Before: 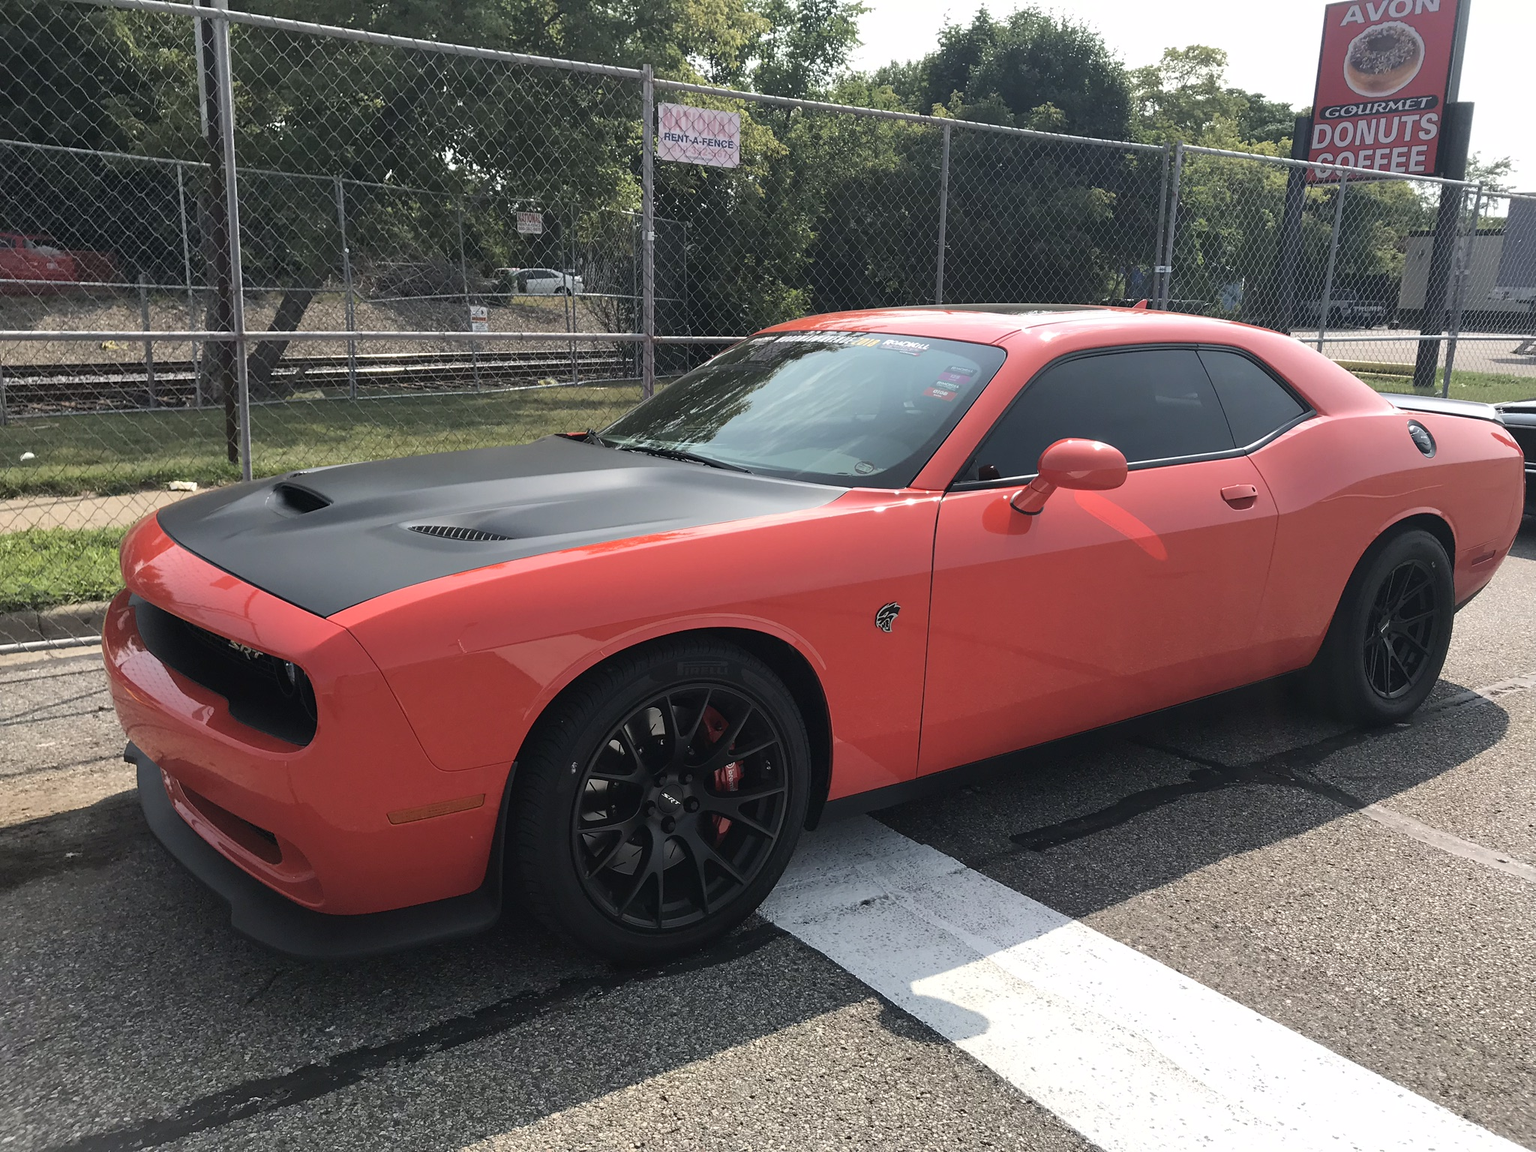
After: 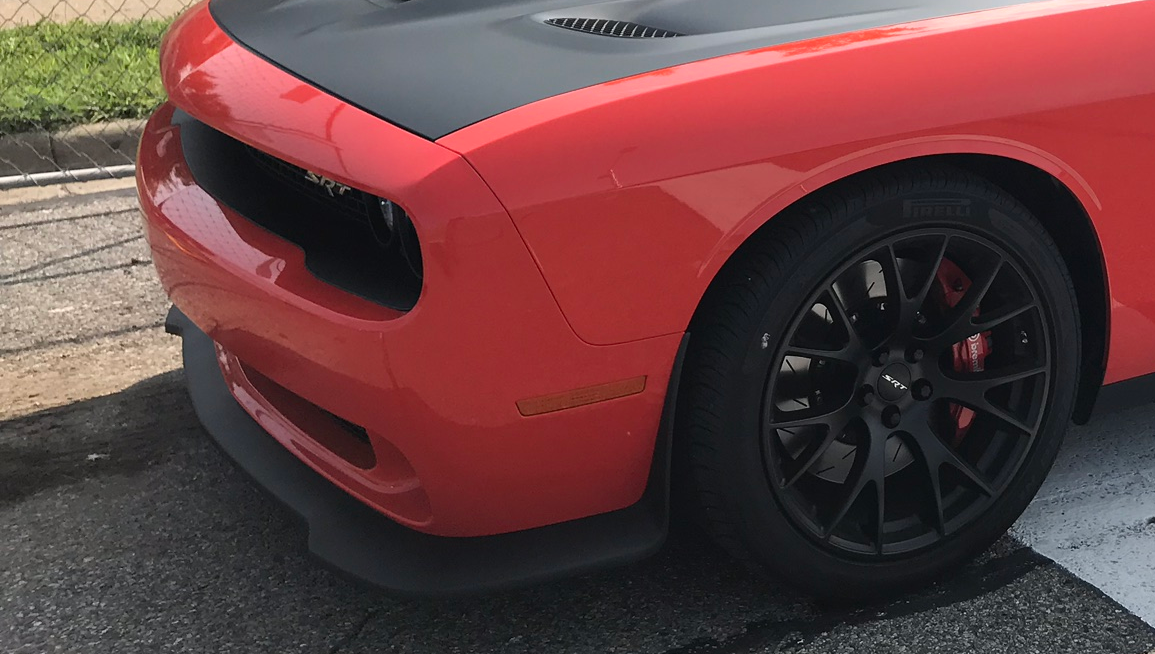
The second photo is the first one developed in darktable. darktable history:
crop: top 44.483%, right 43.593%, bottom 12.892%
